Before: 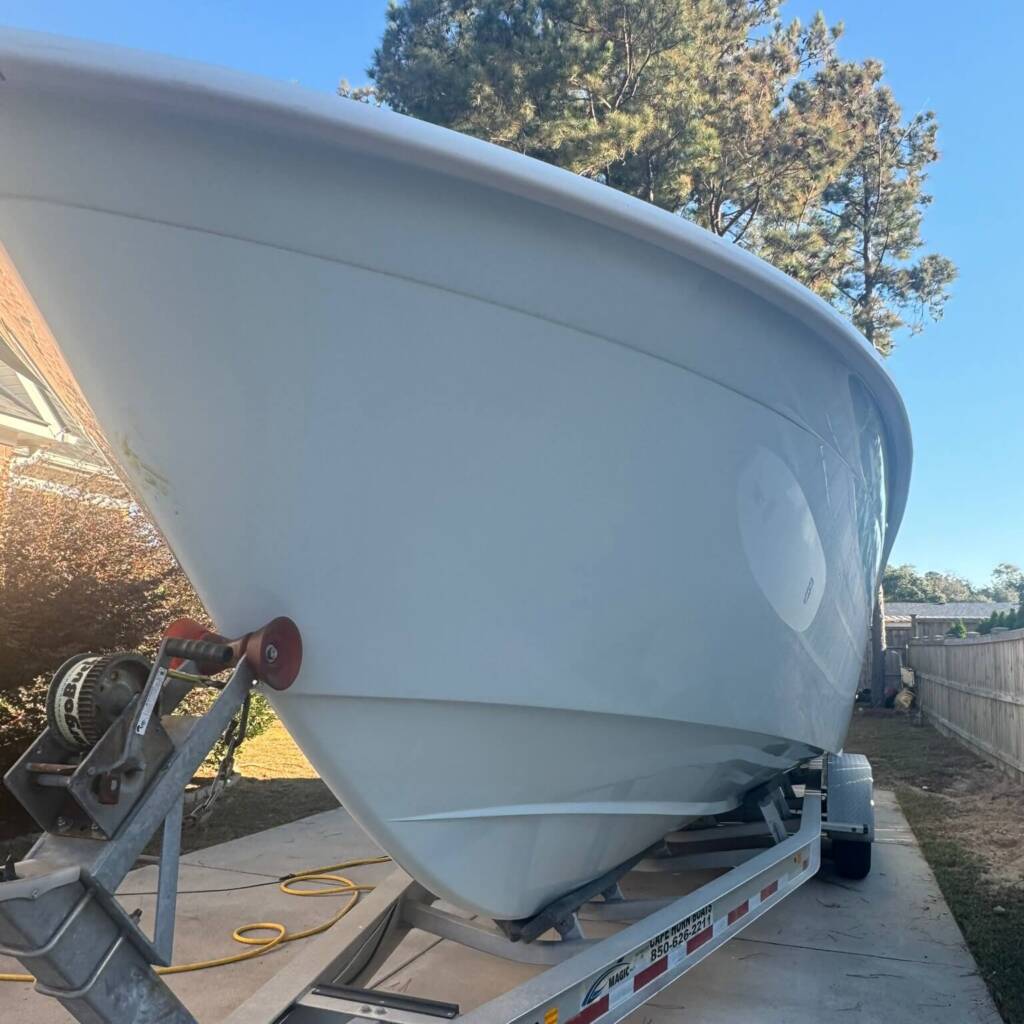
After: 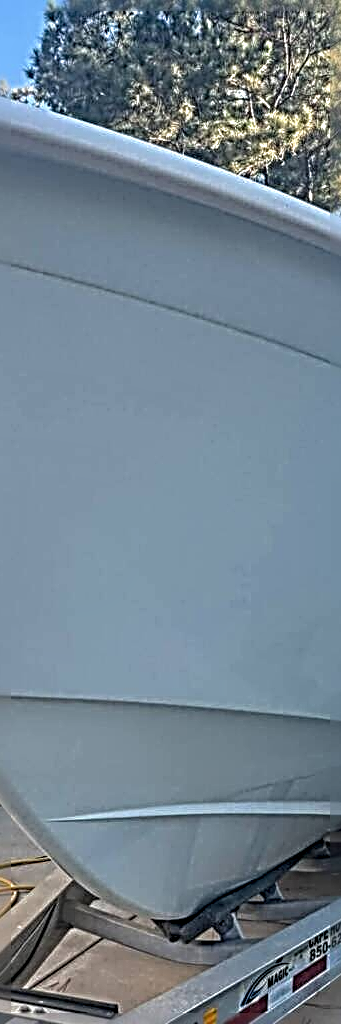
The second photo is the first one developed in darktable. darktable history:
sharpen: radius 4.025, amount 1.985
crop: left 33.316%, right 33.38%
local contrast: highlights 4%, shadows 5%, detail 134%
